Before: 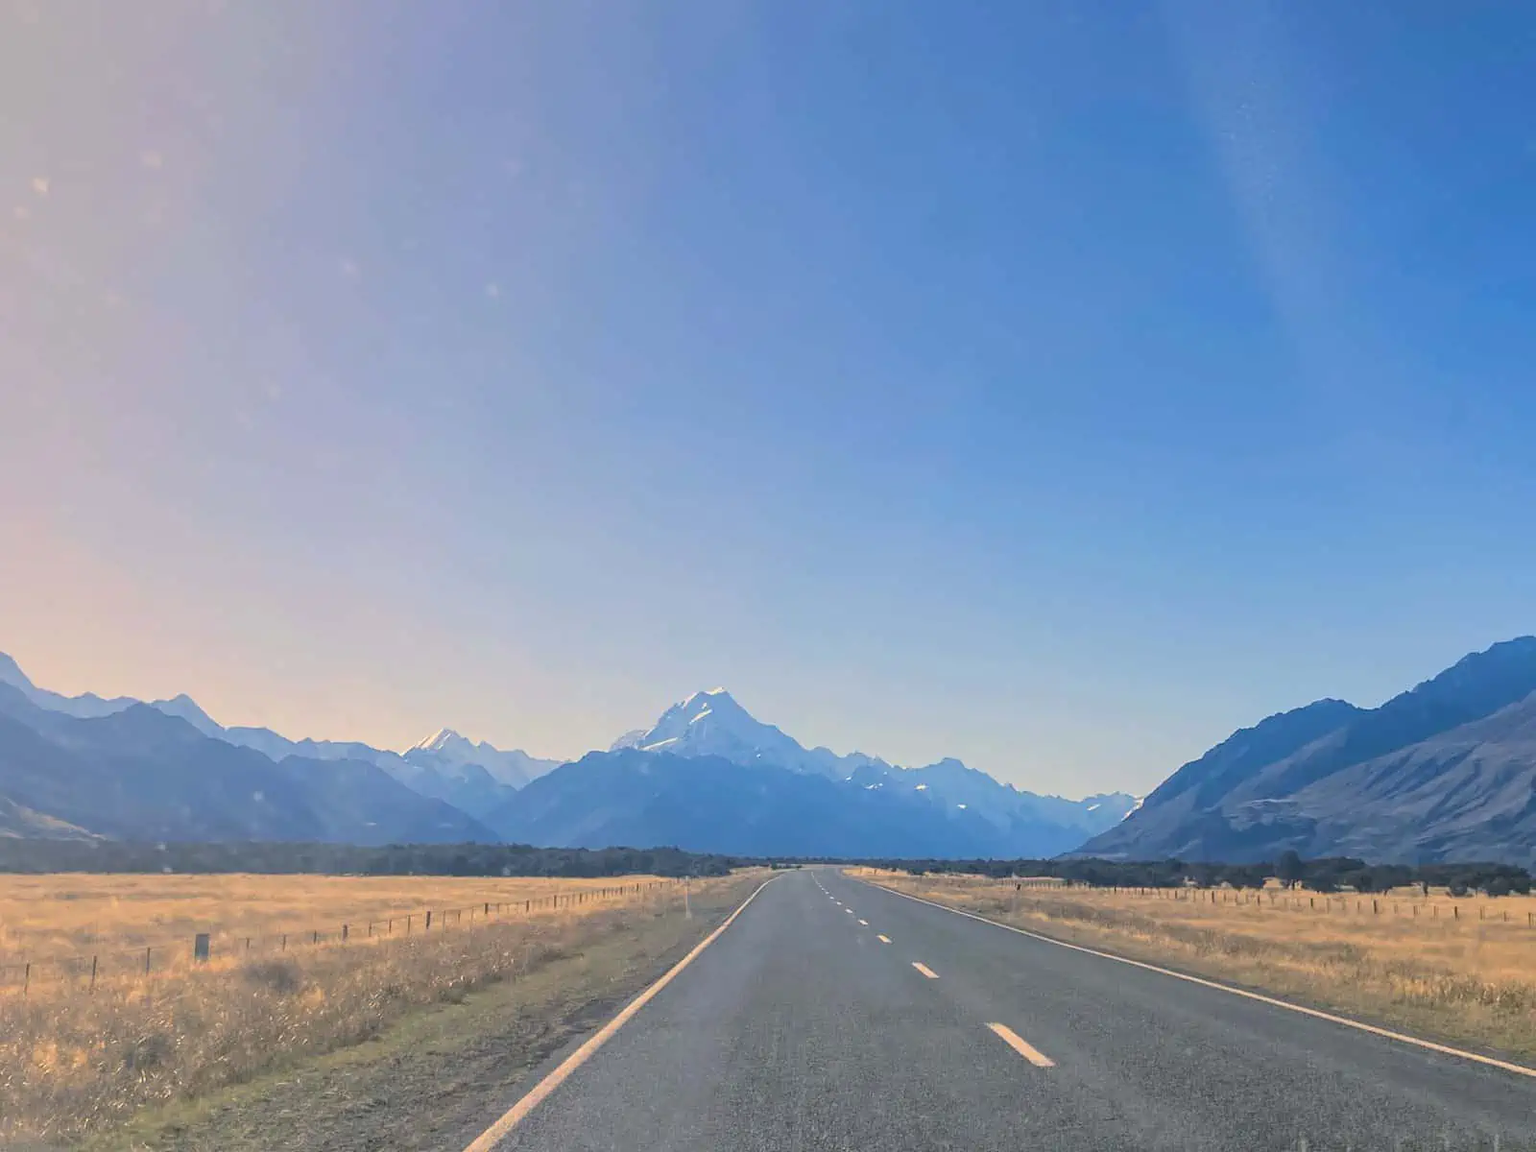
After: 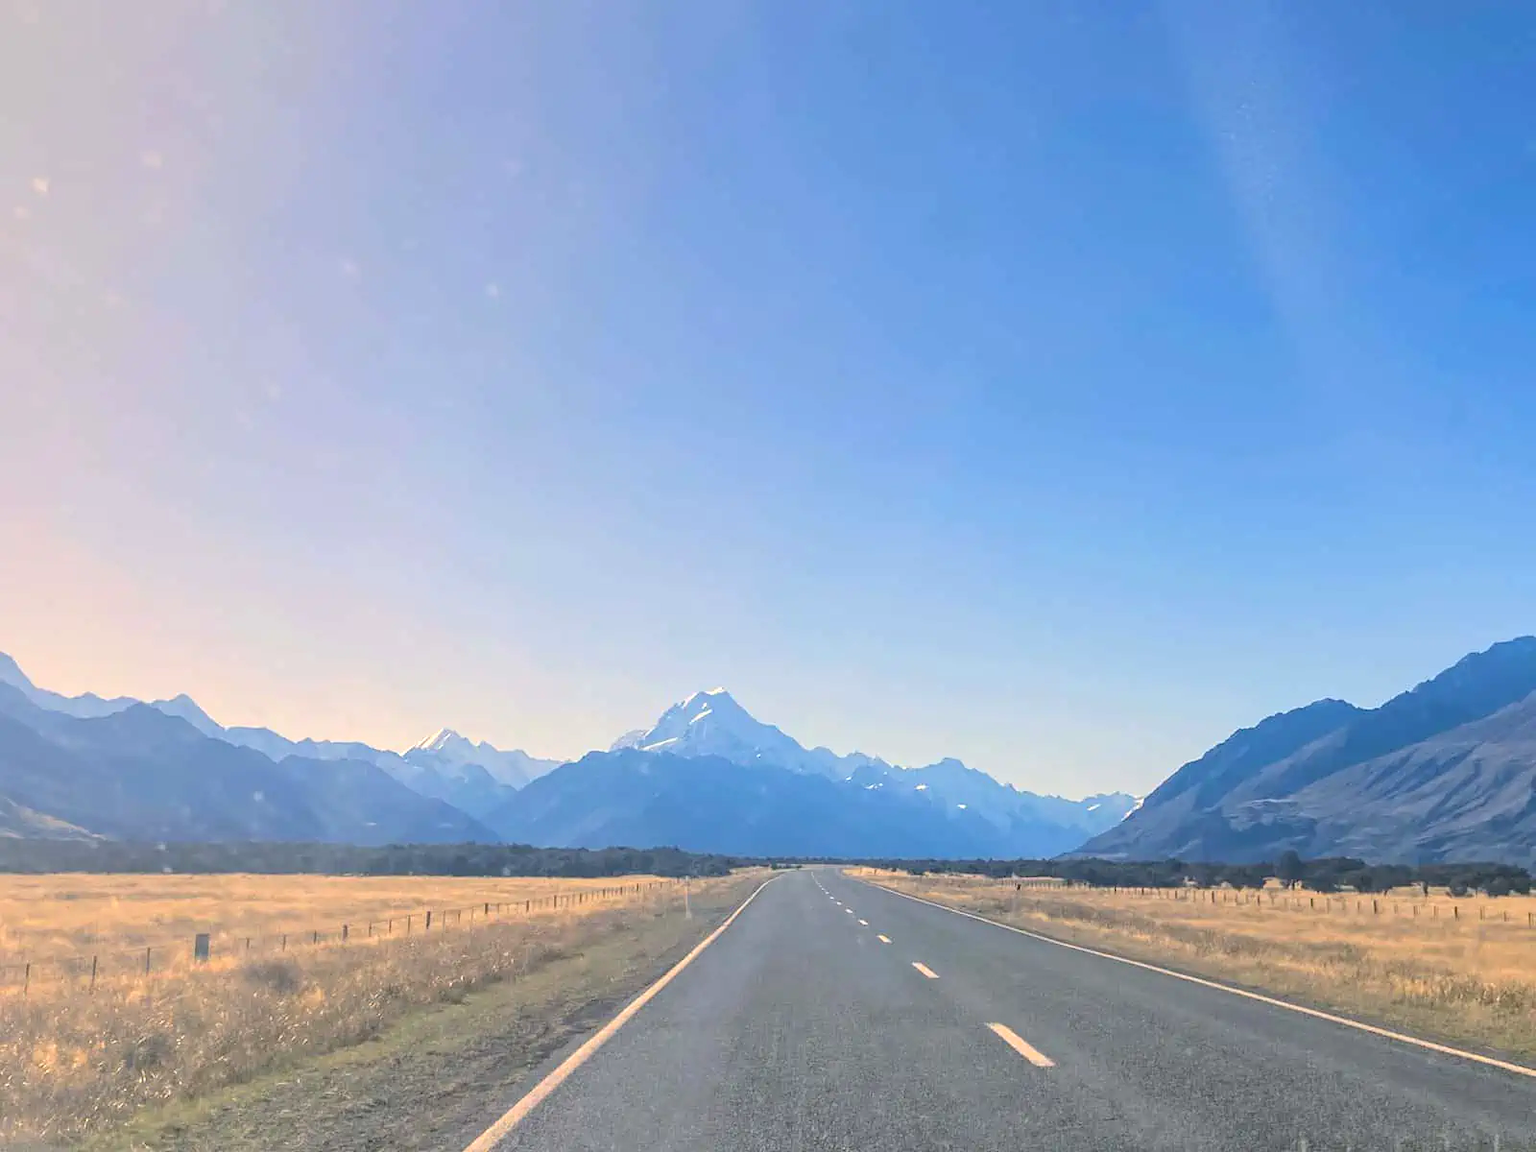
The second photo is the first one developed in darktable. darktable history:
exposure: exposure 0.373 EV, compensate highlight preservation false
